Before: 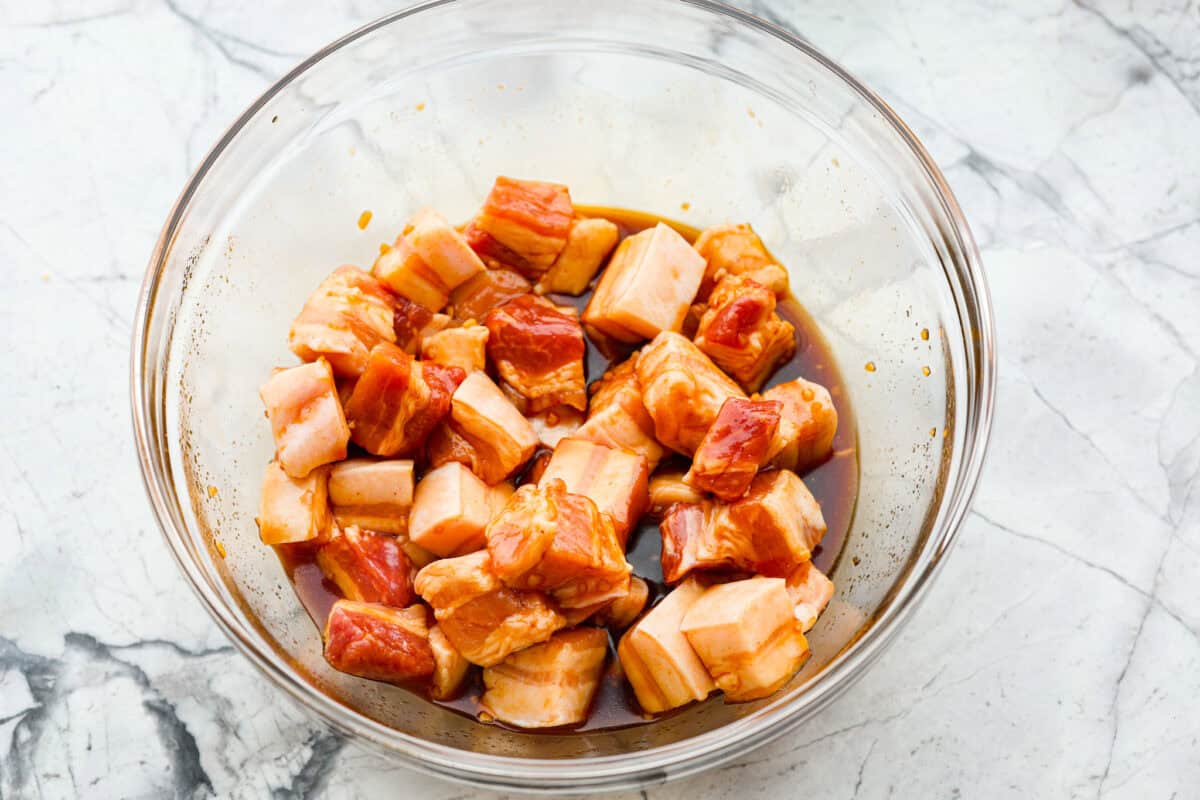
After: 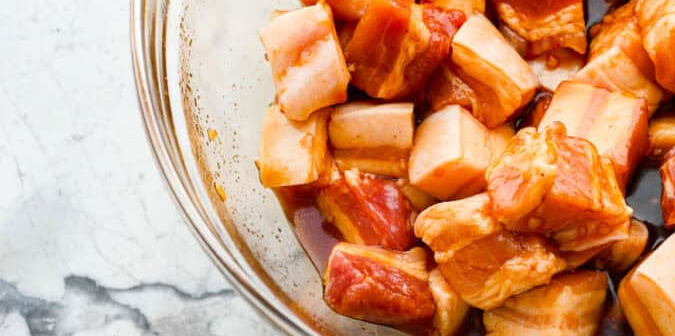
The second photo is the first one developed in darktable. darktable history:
crop: top 44.701%, right 43.676%, bottom 13.25%
